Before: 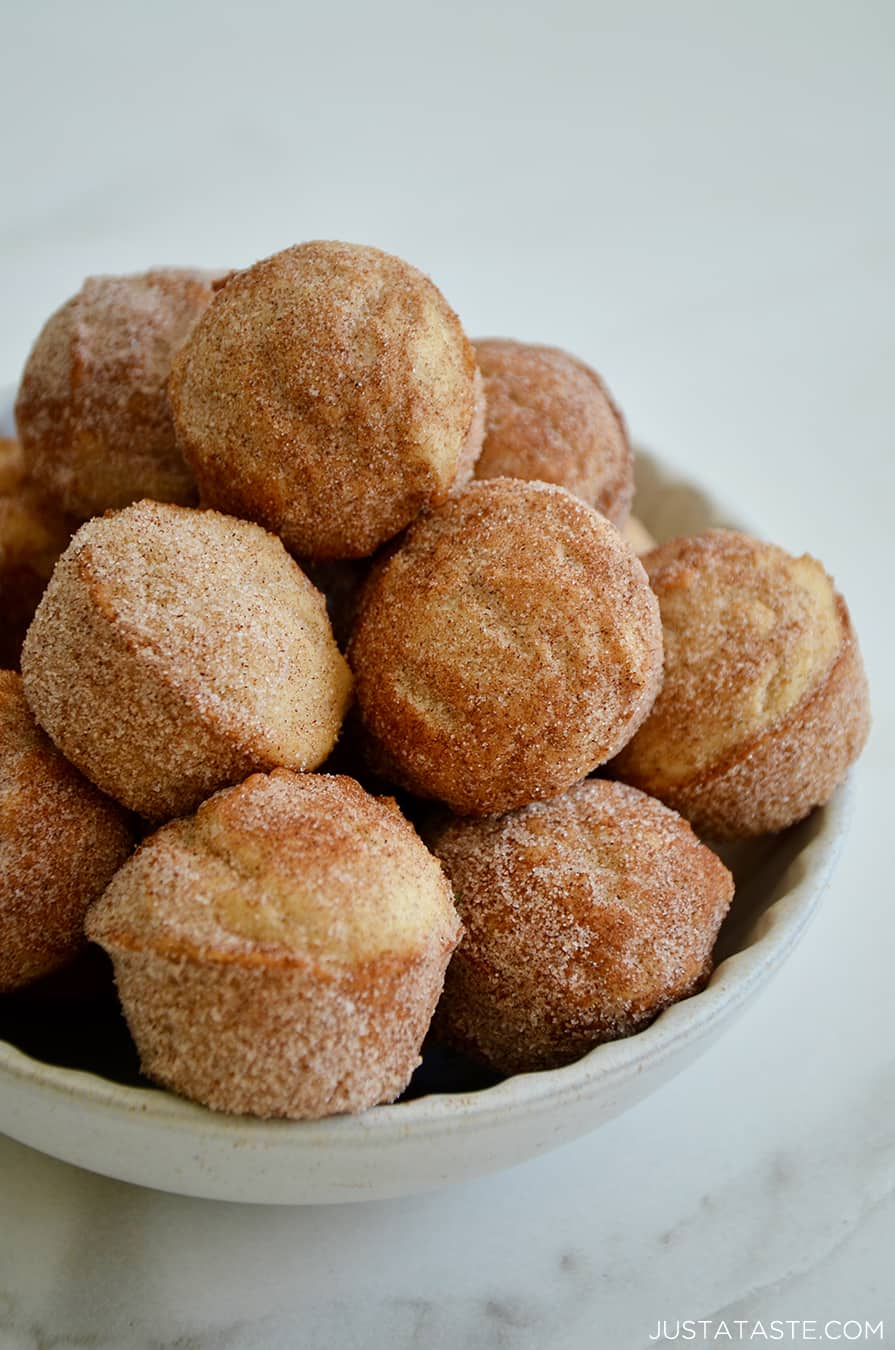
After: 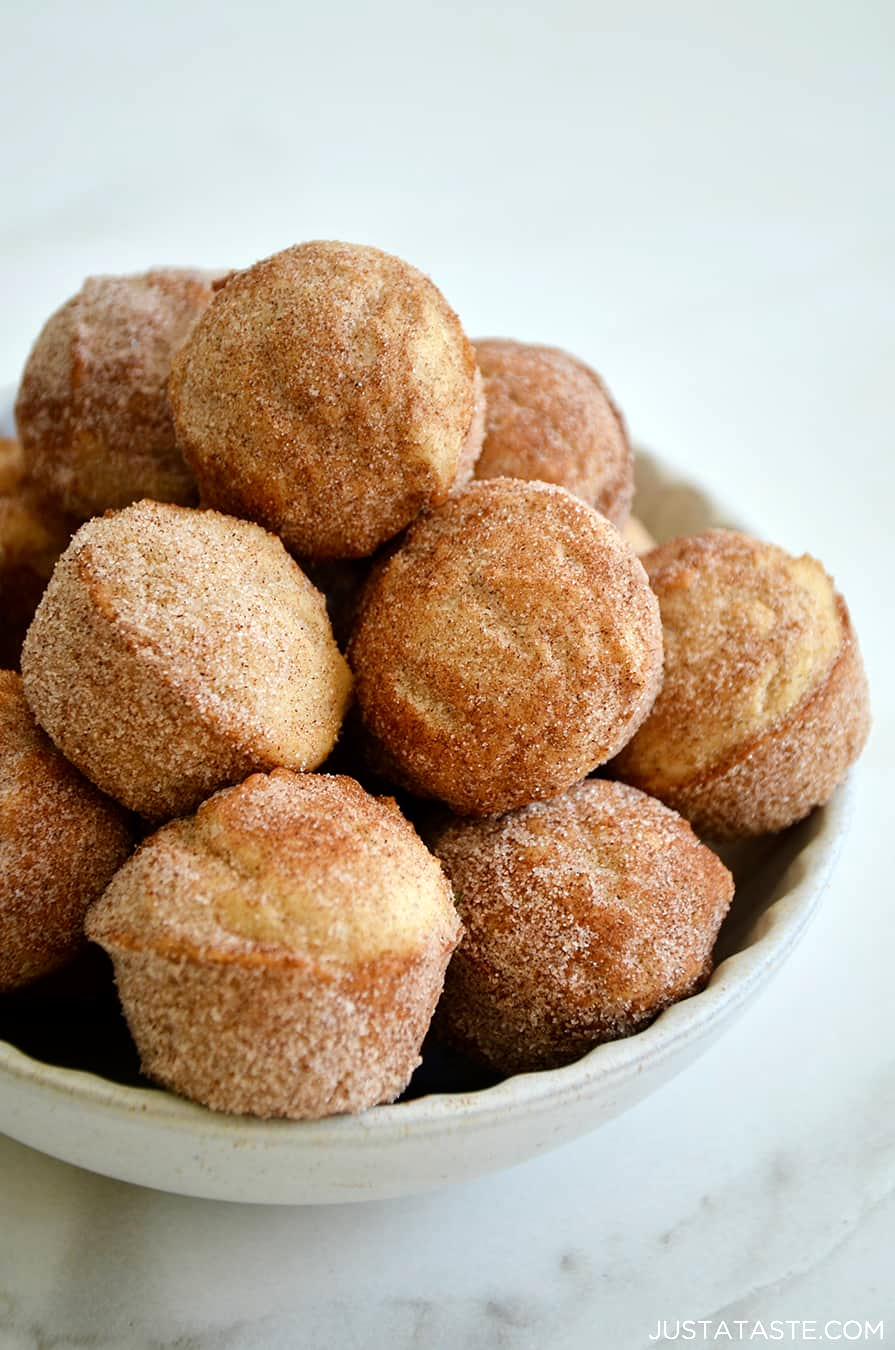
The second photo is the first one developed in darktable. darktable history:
tone equalizer: -8 EV -0.441 EV, -7 EV -0.407 EV, -6 EV -0.338 EV, -5 EV -0.247 EV, -3 EV 0.212 EV, -2 EV 0.363 EV, -1 EV 0.396 EV, +0 EV 0.415 EV
